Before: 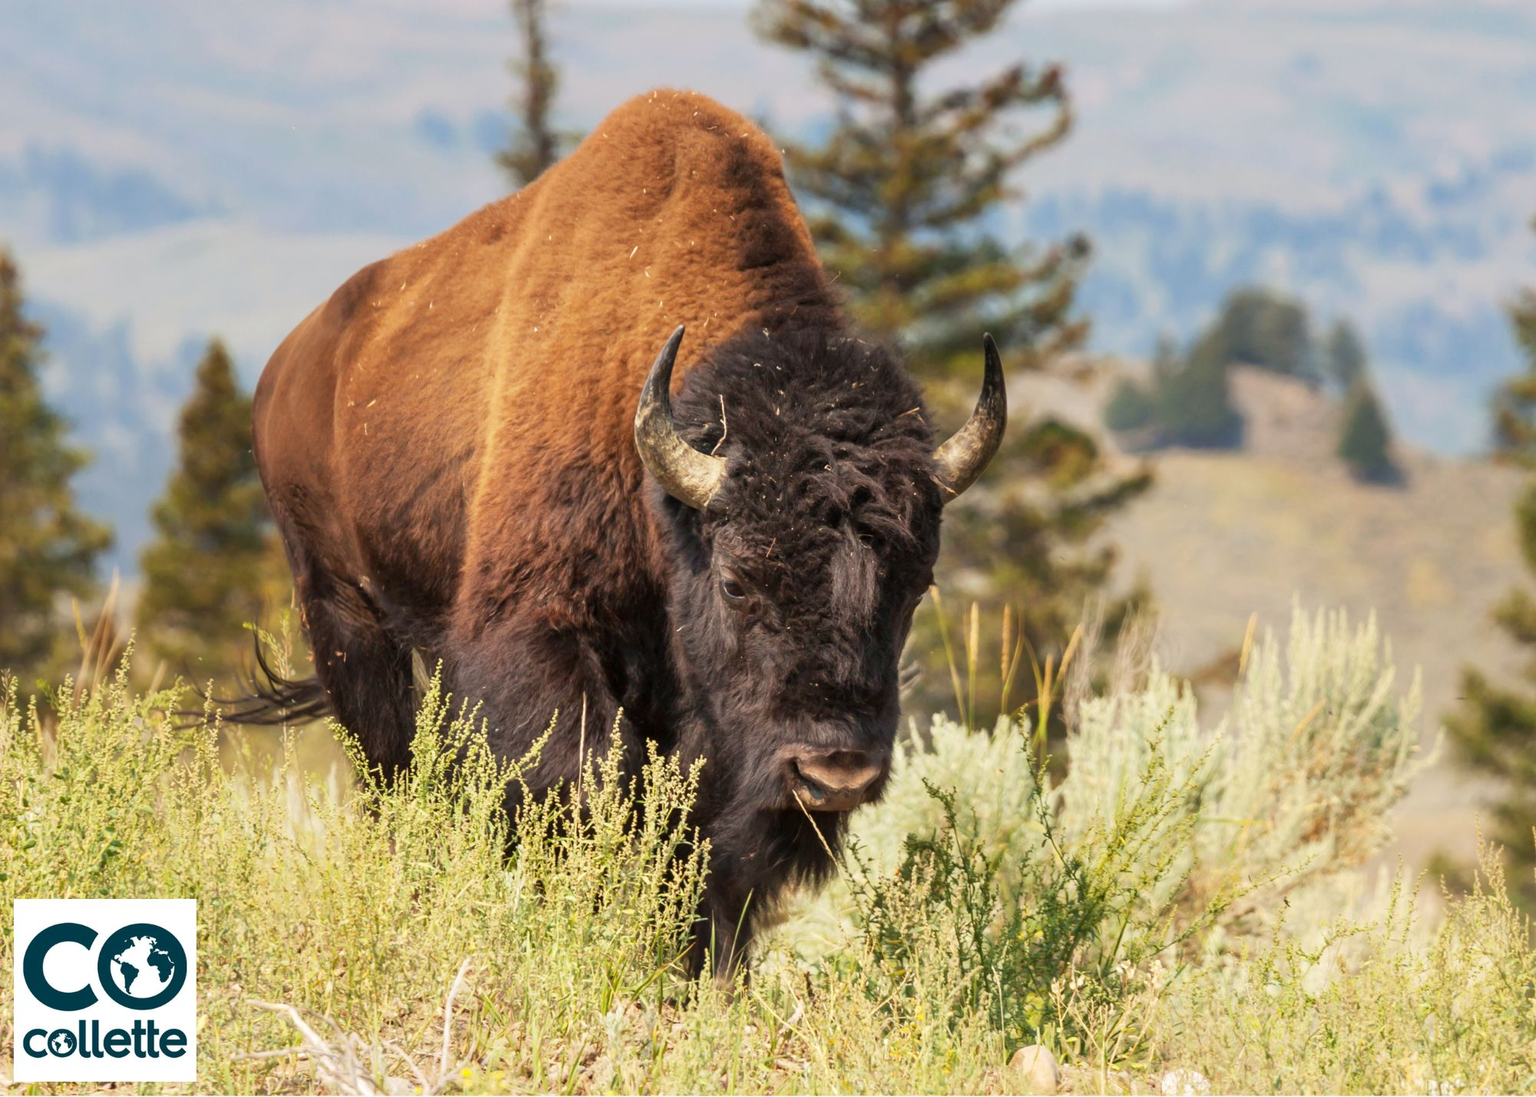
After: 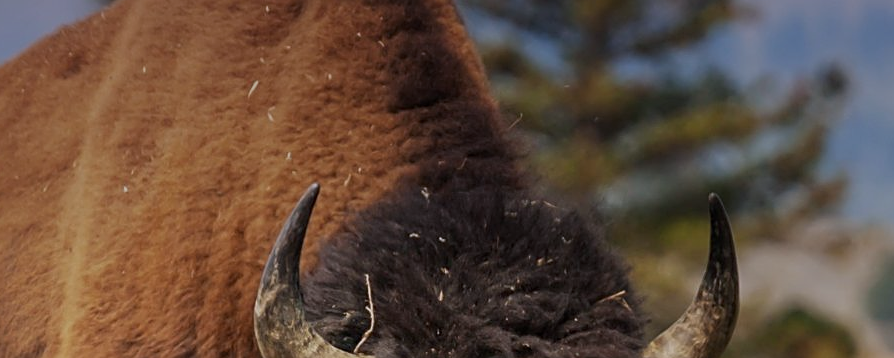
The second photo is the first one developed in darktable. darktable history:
crop: left 28.64%, top 16.832%, right 26.637%, bottom 58.055%
exposure: black level correction 0, exposure -0.766 EV, compensate highlight preservation false
sharpen: on, module defaults
graduated density: hue 238.83°, saturation 50%
